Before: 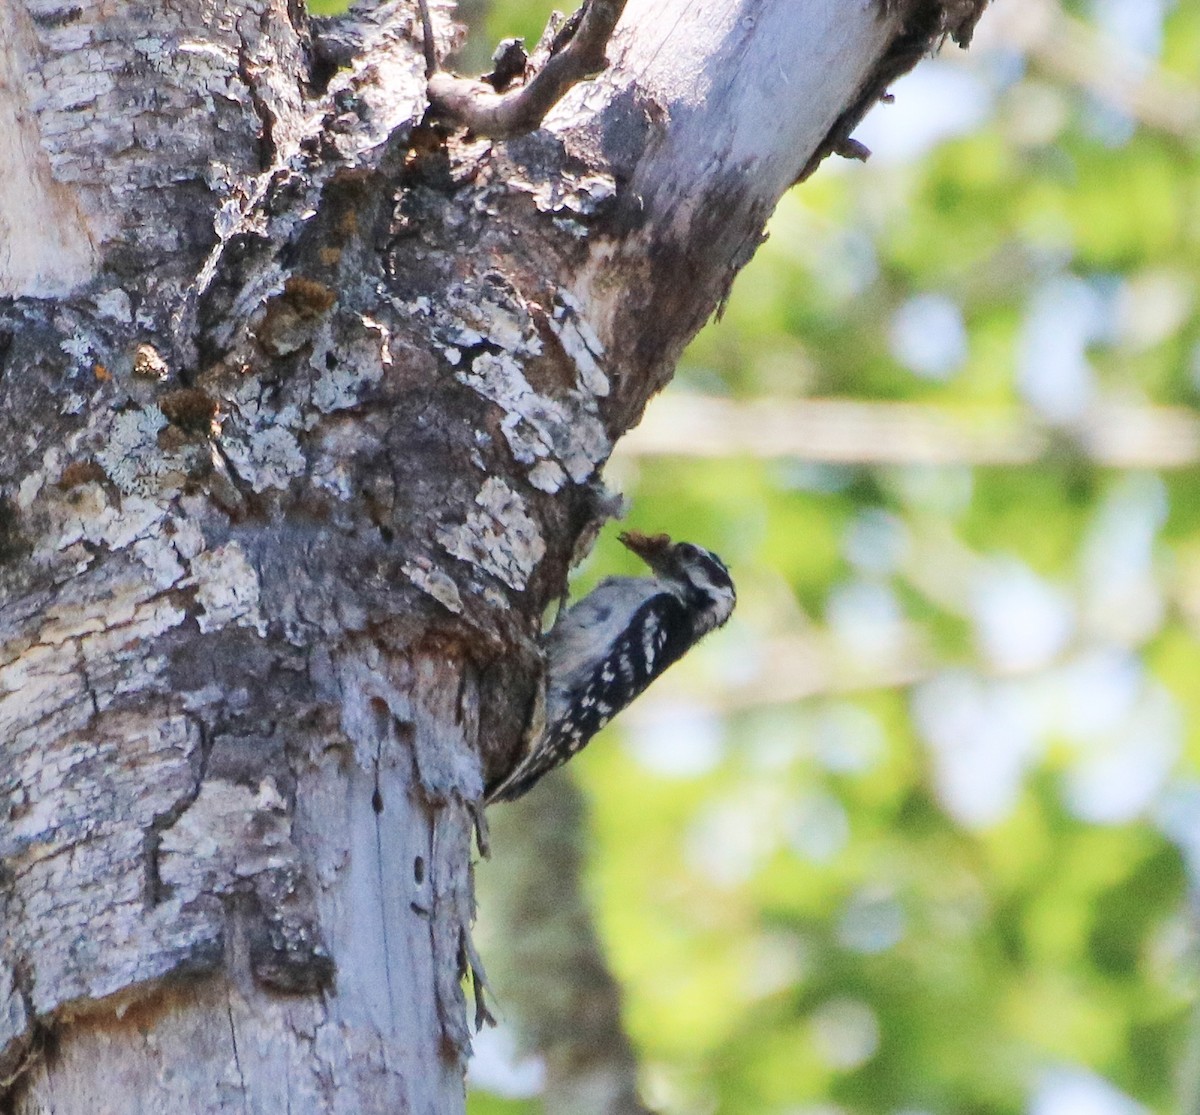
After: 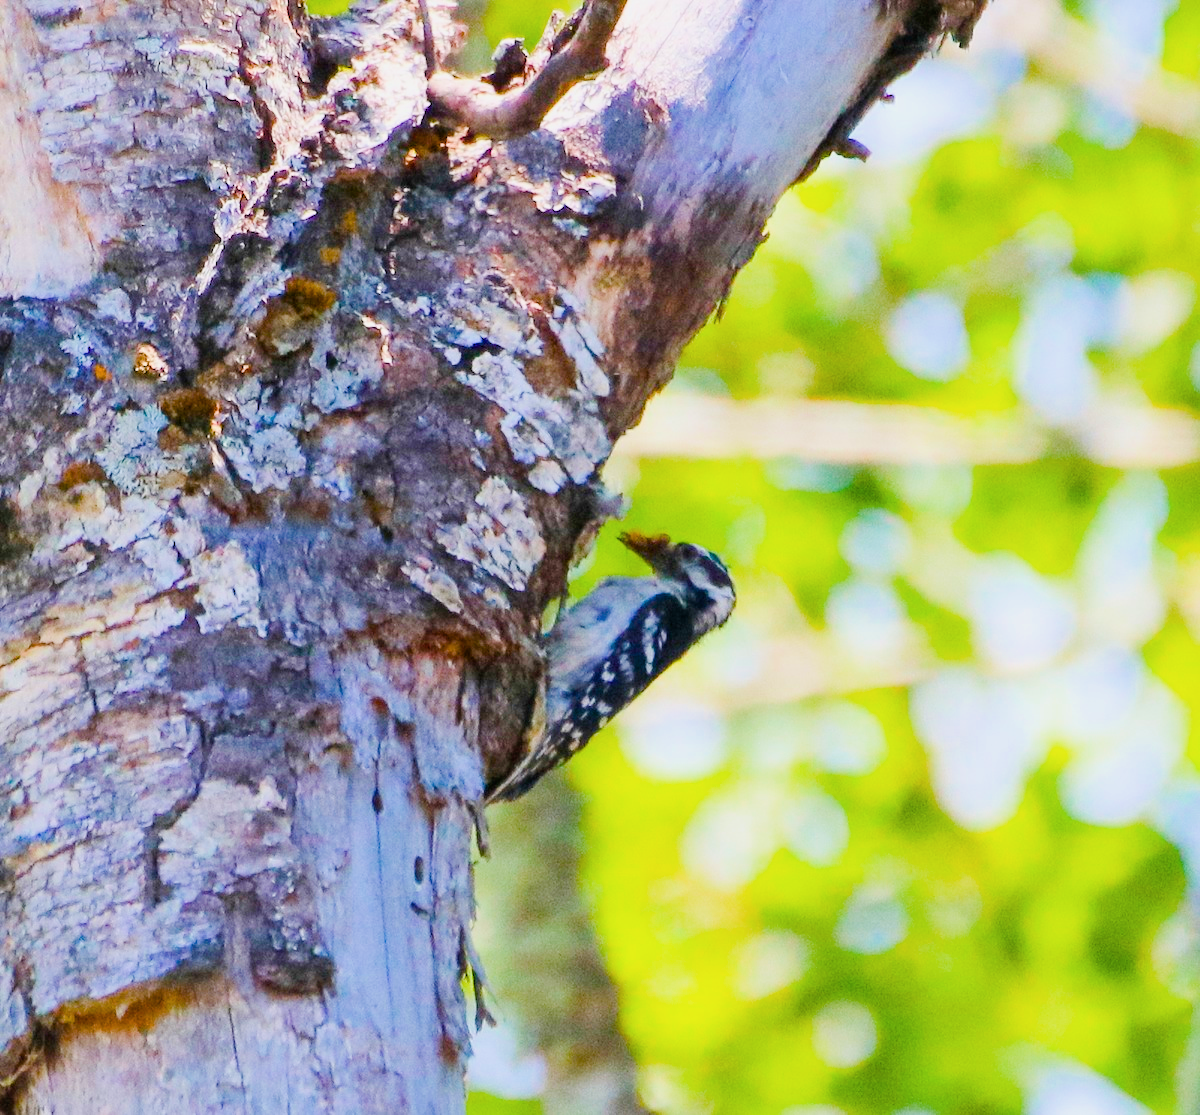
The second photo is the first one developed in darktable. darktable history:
color correction: saturation 0.98
color balance rgb: linear chroma grading › global chroma 25%, perceptual saturation grading › global saturation 40%, perceptual saturation grading › highlights -50%, perceptual saturation grading › shadows 30%, perceptual brilliance grading › global brilliance 25%, global vibrance 60%
filmic rgb: black relative exposure -7.65 EV, white relative exposure 4.56 EV, hardness 3.61
